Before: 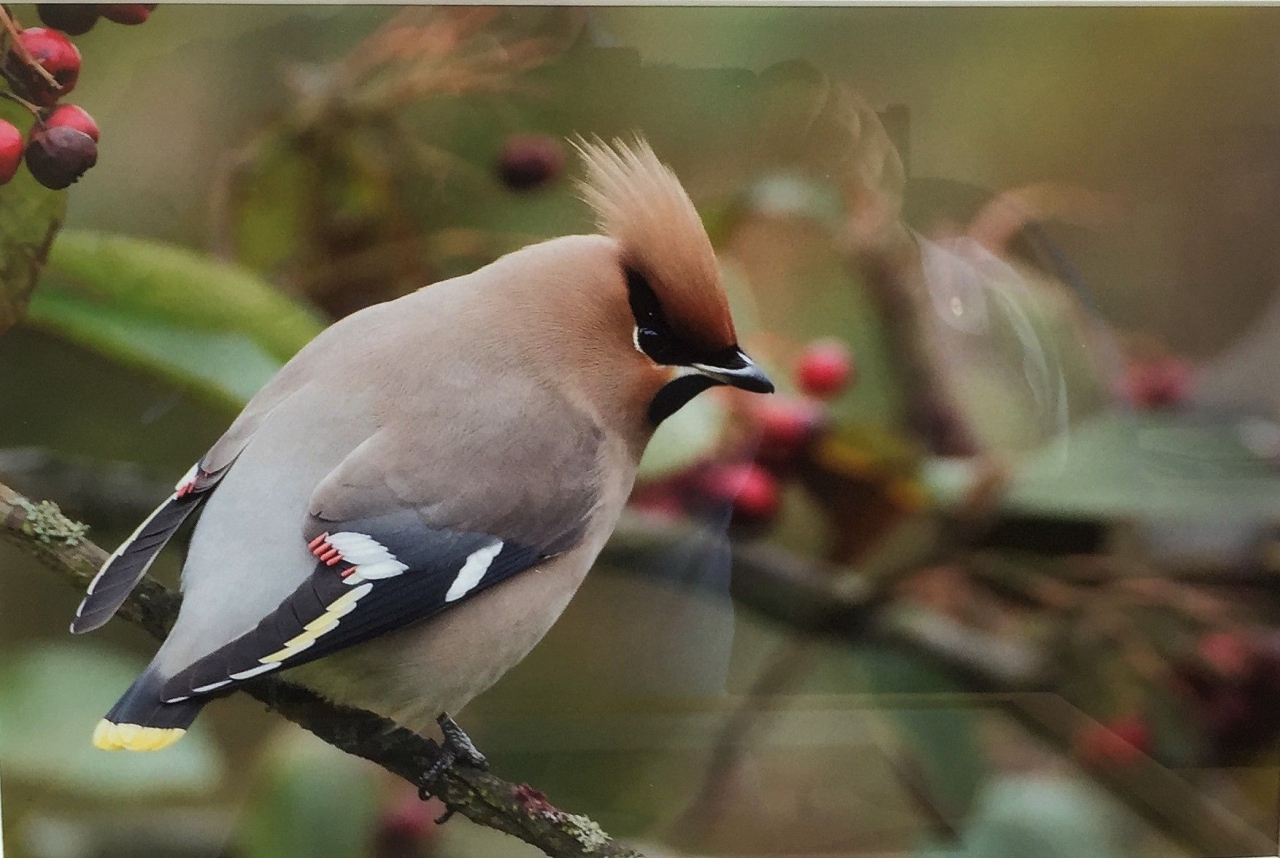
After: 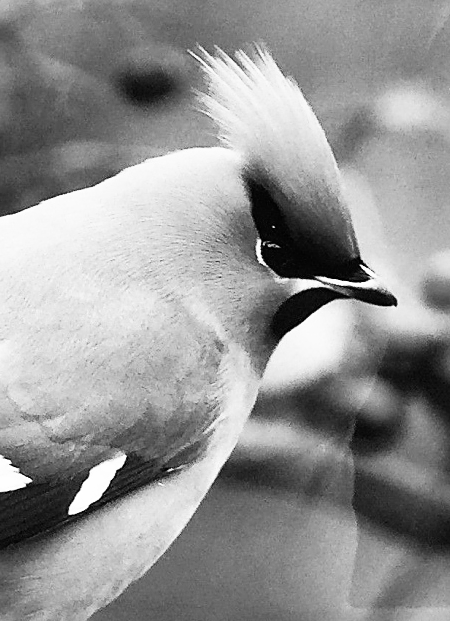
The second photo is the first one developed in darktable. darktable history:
exposure: exposure 0.3 EV, compensate highlight preservation false
sharpen: on, module defaults
shadows and highlights: soften with gaussian
monochrome: on, module defaults
color correction: highlights a* 7.34, highlights b* 4.37
base curve: curves: ch0 [(0, 0) (0.007, 0.004) (0.027, 0.03) (0.046, 0.07) (0.207, 0.54) (0.442, 0.872) (0.673, 0.972) (1, 1)], preserve colors none
color balance rgb: perceptual saturation grading › global saturation 8.89%, saturation formula JzAzBz (2021)
crop and rotate: left 29.476%, top 10.214%, right 35.32%, bottom 17.333%
